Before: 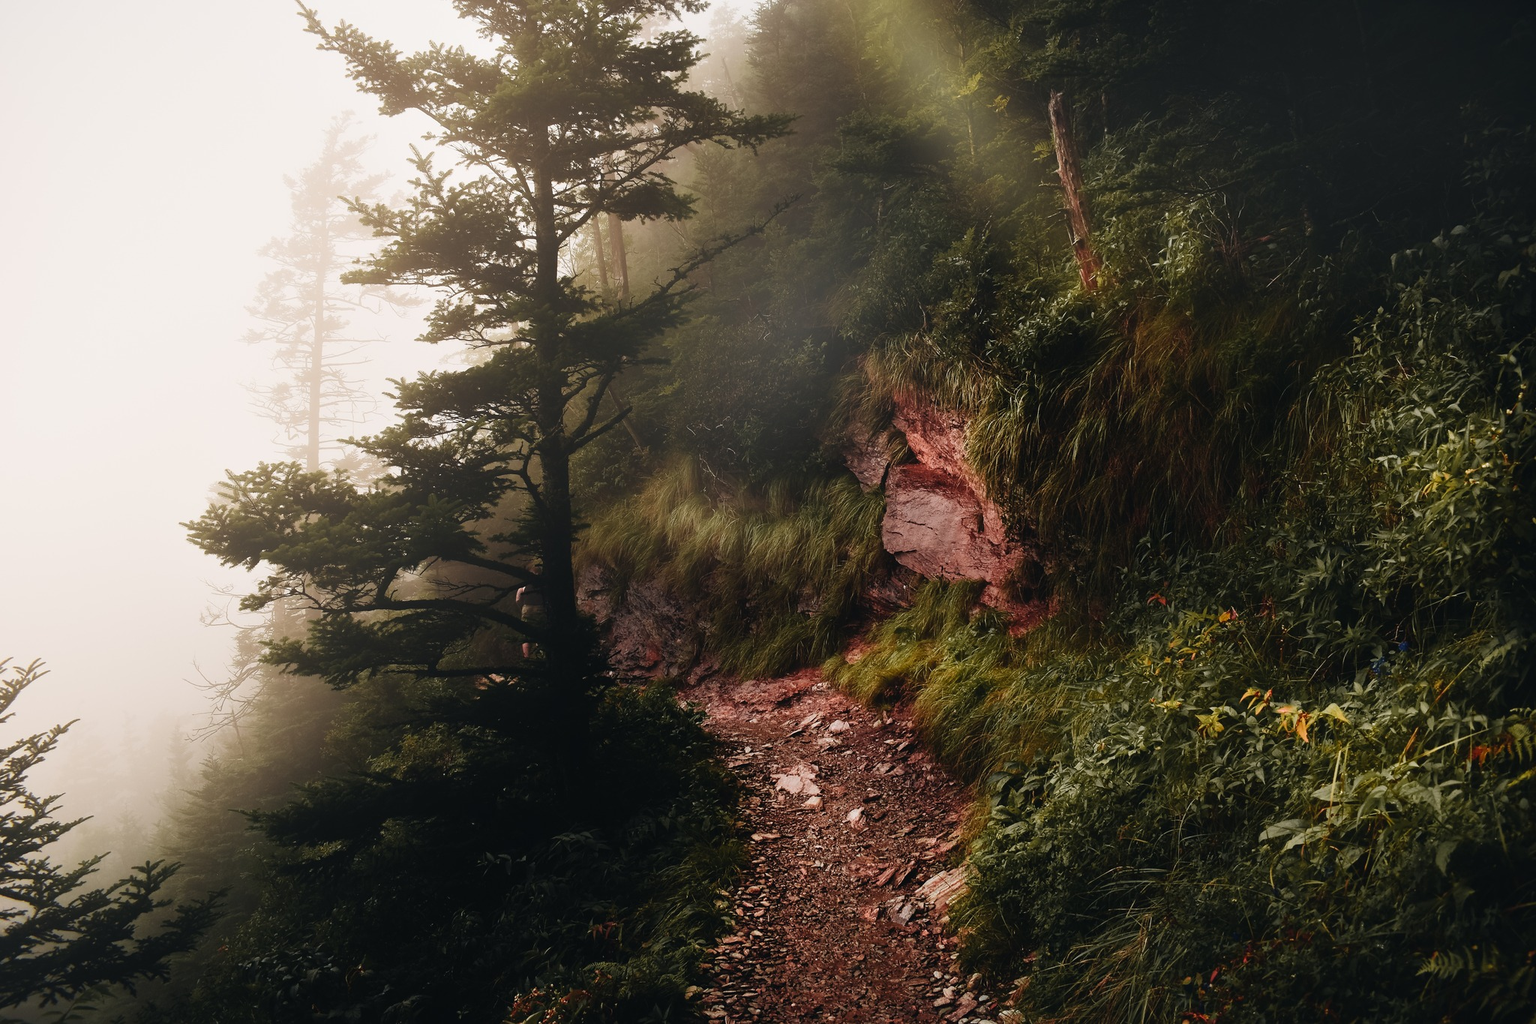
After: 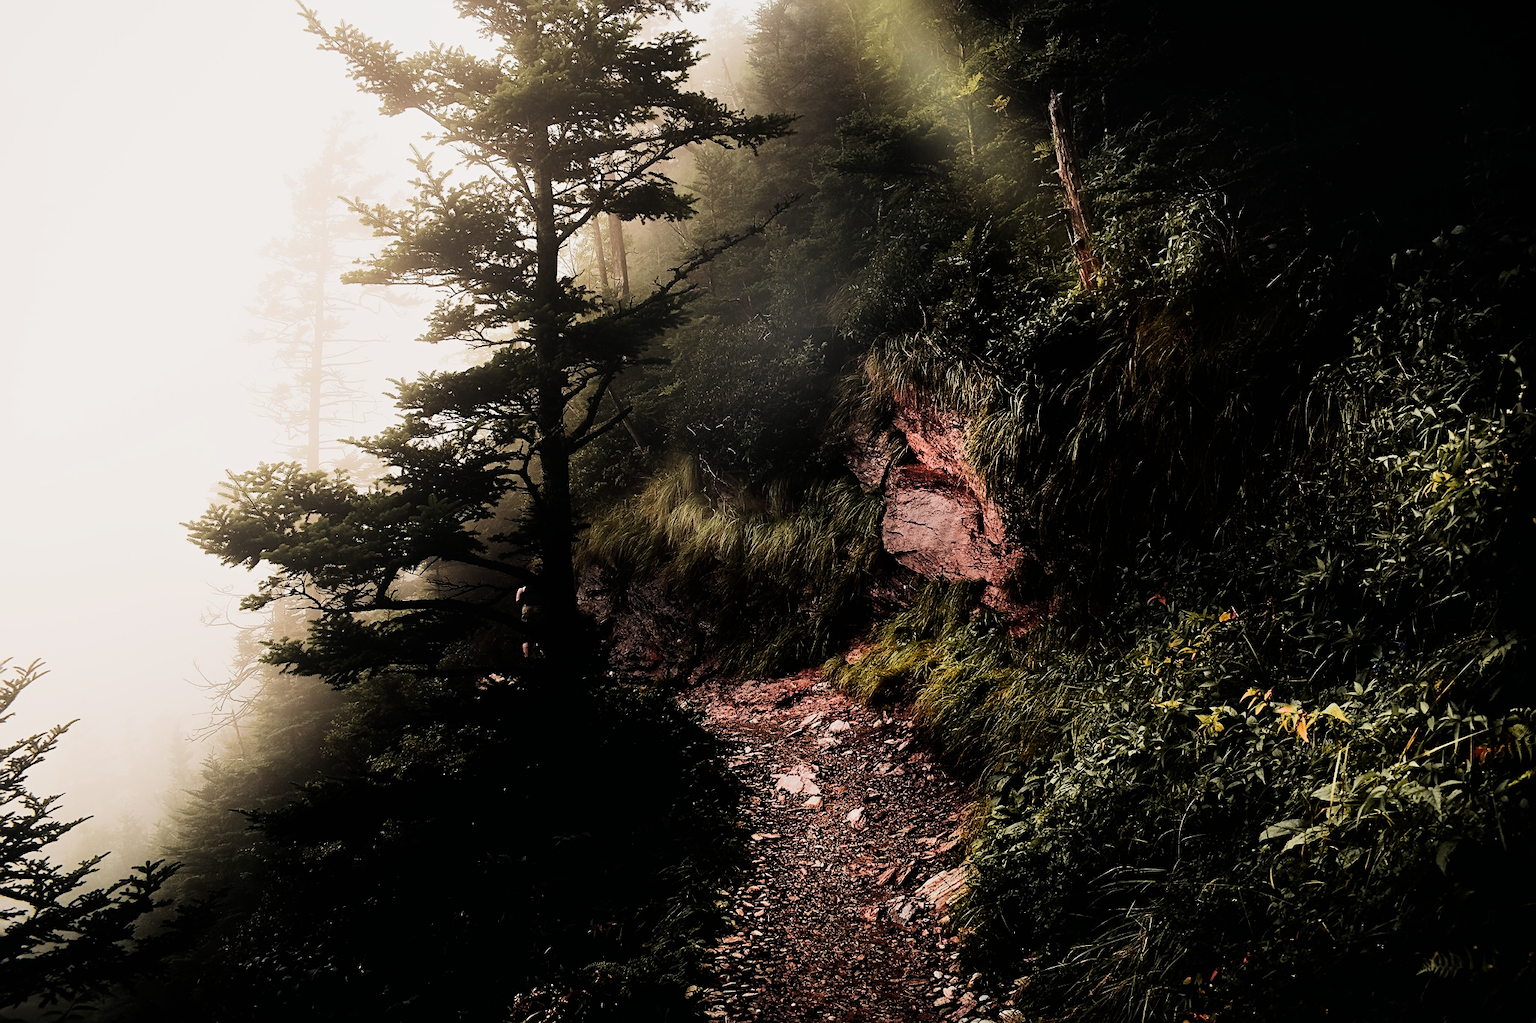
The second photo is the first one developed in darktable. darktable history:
filmic rgb: black relative exposure -7.65 EV, white relative exposure 4.56 EV, hardness 3.61, contrast 1.25
sharpen: on, module defaults
tone equalizer: -8 EV -0.75 EV, -7 EV -0.7 EV, -6 EV -0.6 EV, -5 EV -0.4 EV, -3 EV 0.4 EV, -2 EV 0.6 EV, -1 EV 0.7 EV, +0 EV 0.75 EV, edges refinement/feathering 500, mask exposure compensation -1.57 EV, preserve details no
